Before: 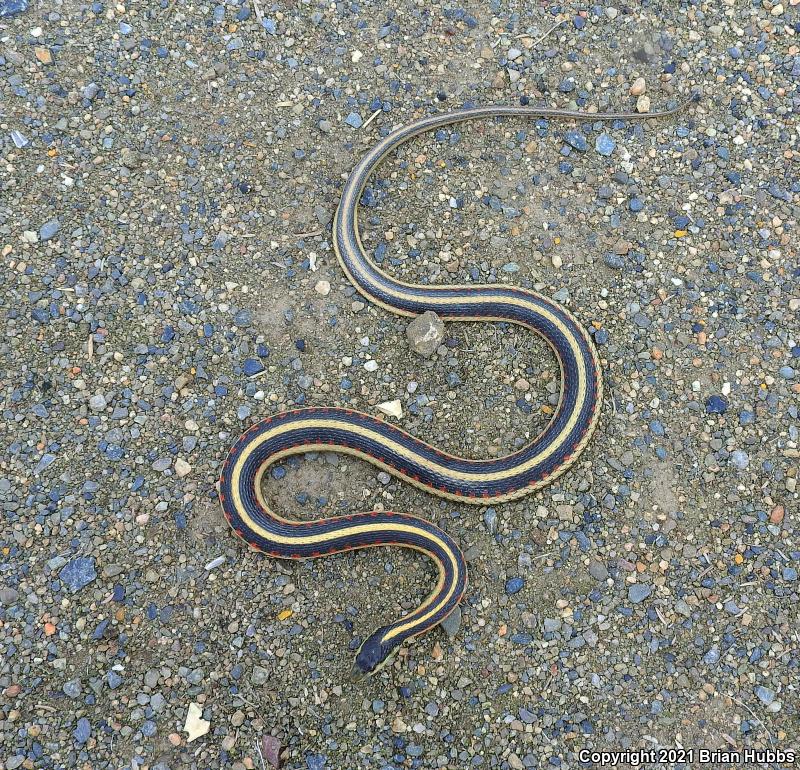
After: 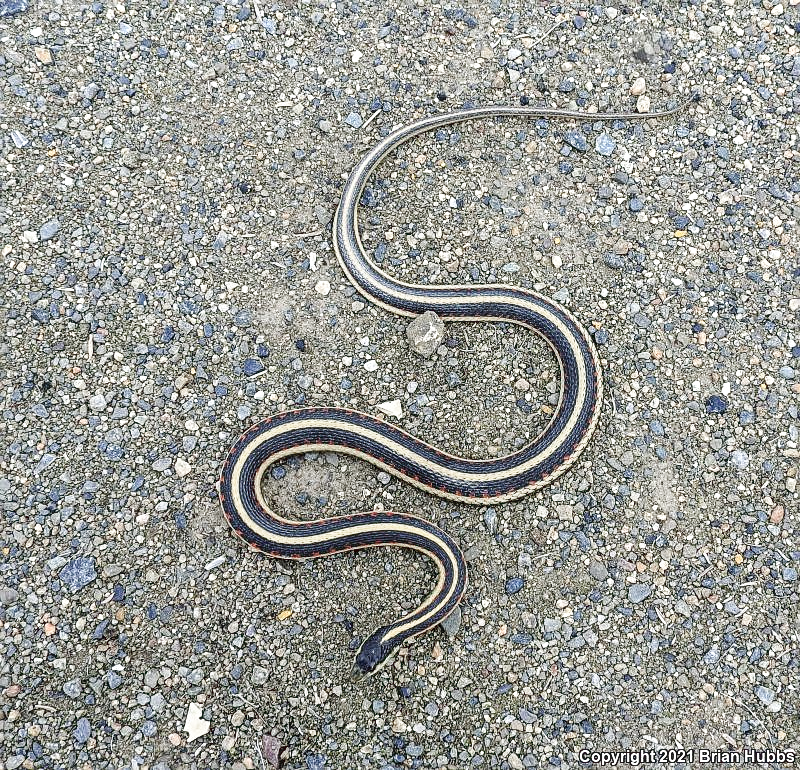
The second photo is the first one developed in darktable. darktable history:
sharpen: on, module defaults
contrast brightness saturation: contrast 0.1, saturation -0.36
local contrast: detail 130%
tone curve: curves: ch0 [(0, 0) (0.003, 0.047) (0.011, 0.051) (0.025, 0.051) (0.044, 0.057) (0.069, 0.068) (0.1, 0.076) (0.136, 0.108) (0.177, 0.166) (0.224, 0.229) (0.277, 0.299) (0.335, 0.364) (0.399, 0.46) (0.468, 0.553) (0.543, 0.639) (0.623, 0.724) (0.709, 0.808) (0.801, 0.886) (0.898, 0.954) (1, 1)], preserve colors none
